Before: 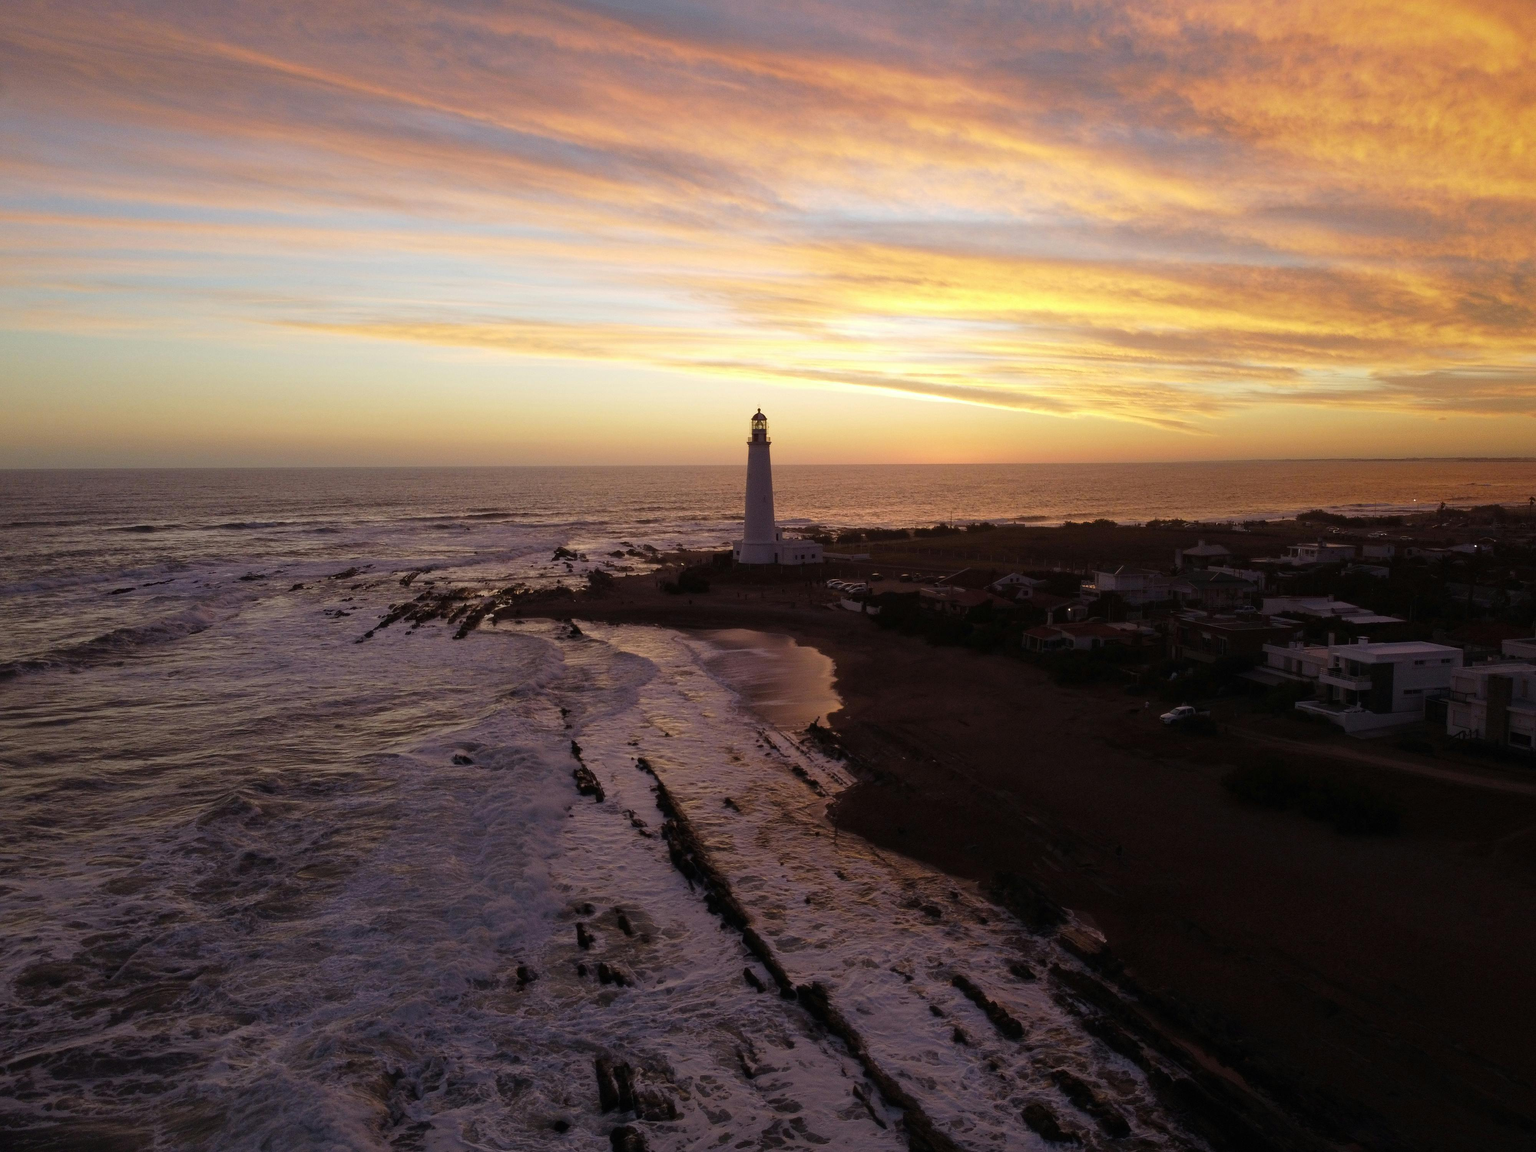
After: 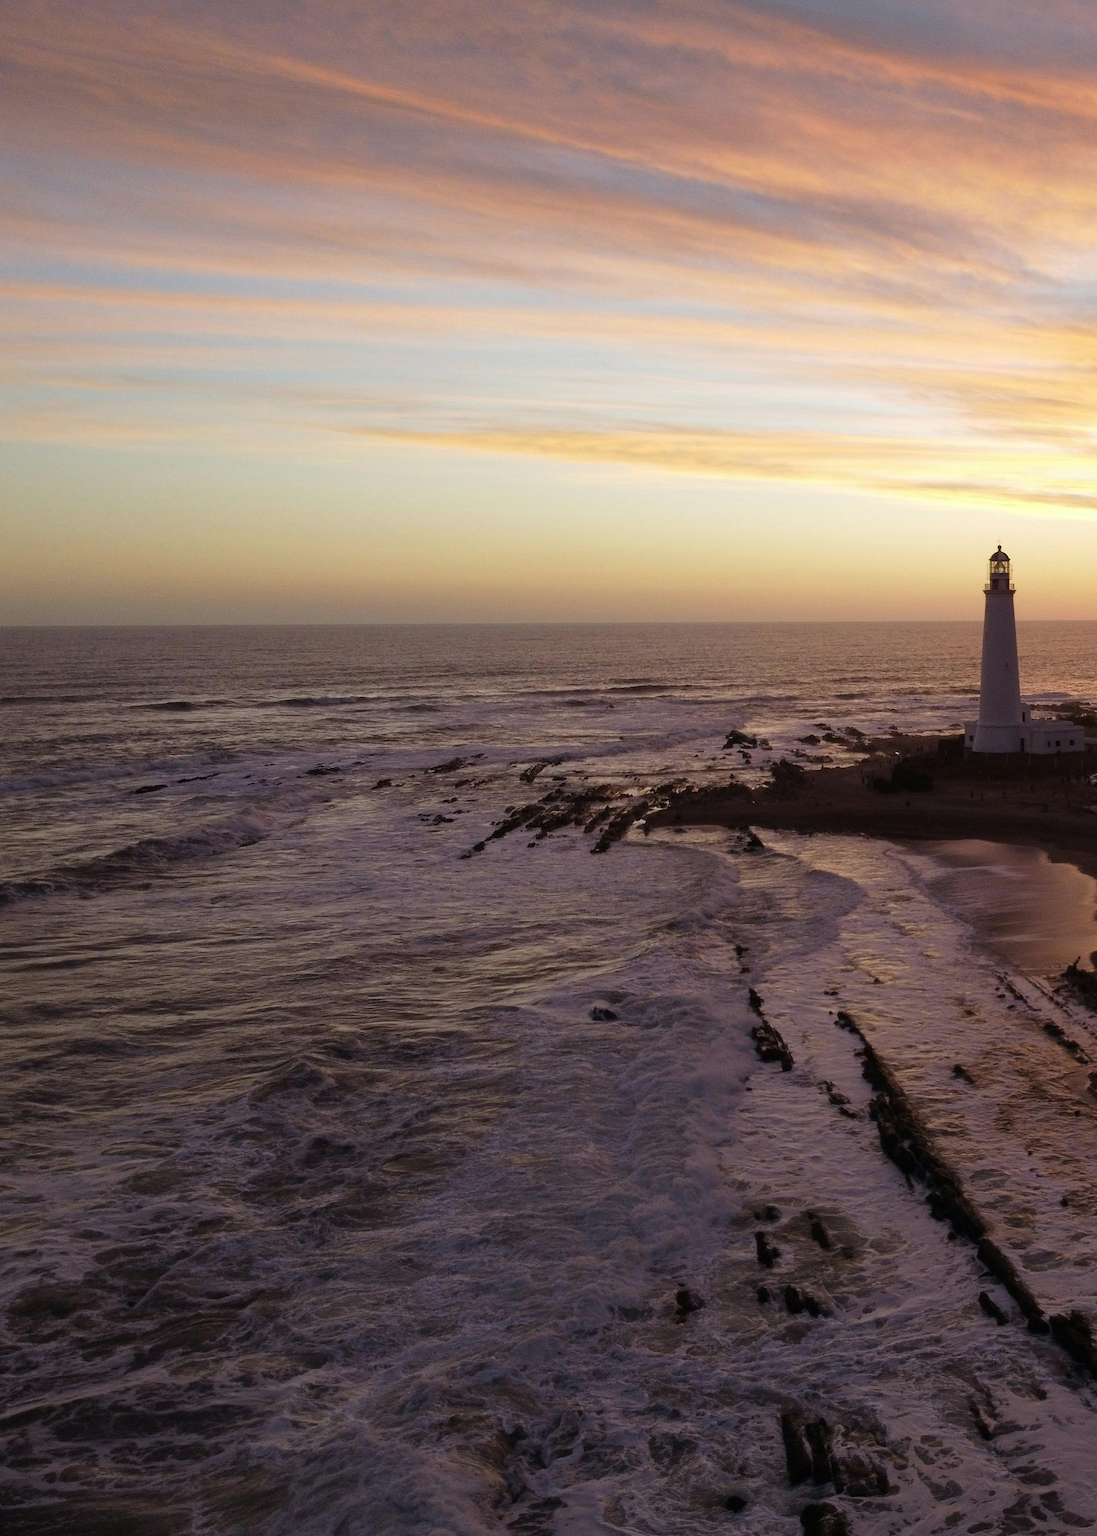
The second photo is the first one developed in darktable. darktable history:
crop: left 0.694%, right 45.54%, bottom 0.083%
contrast brightness saturation: saturation -0.067
